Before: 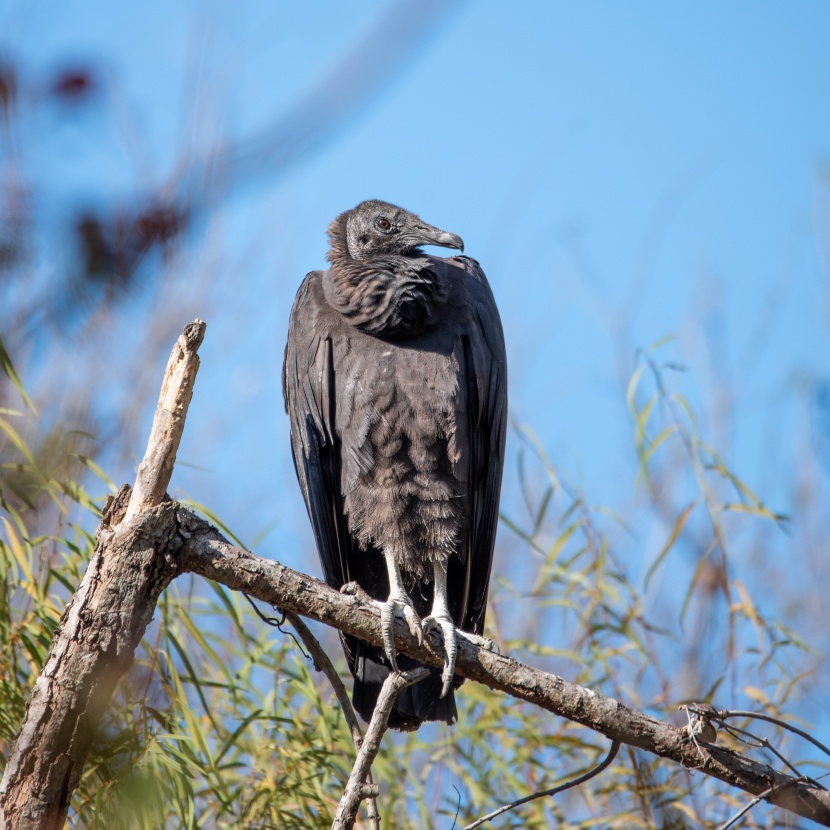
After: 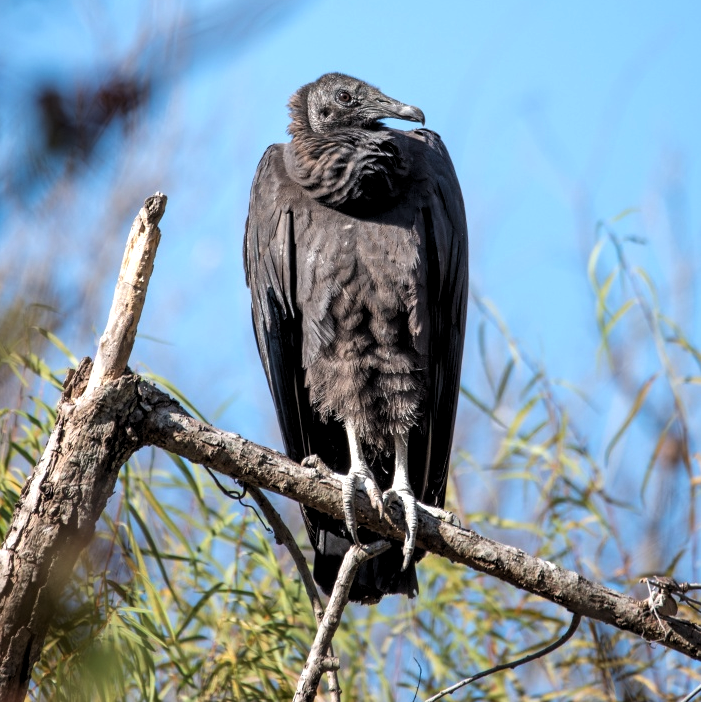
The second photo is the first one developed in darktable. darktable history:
levels: levels [0.052, 0.496, 0.908]
crop and rotate: left 4.775%, top 15.34%, right 10.703%
